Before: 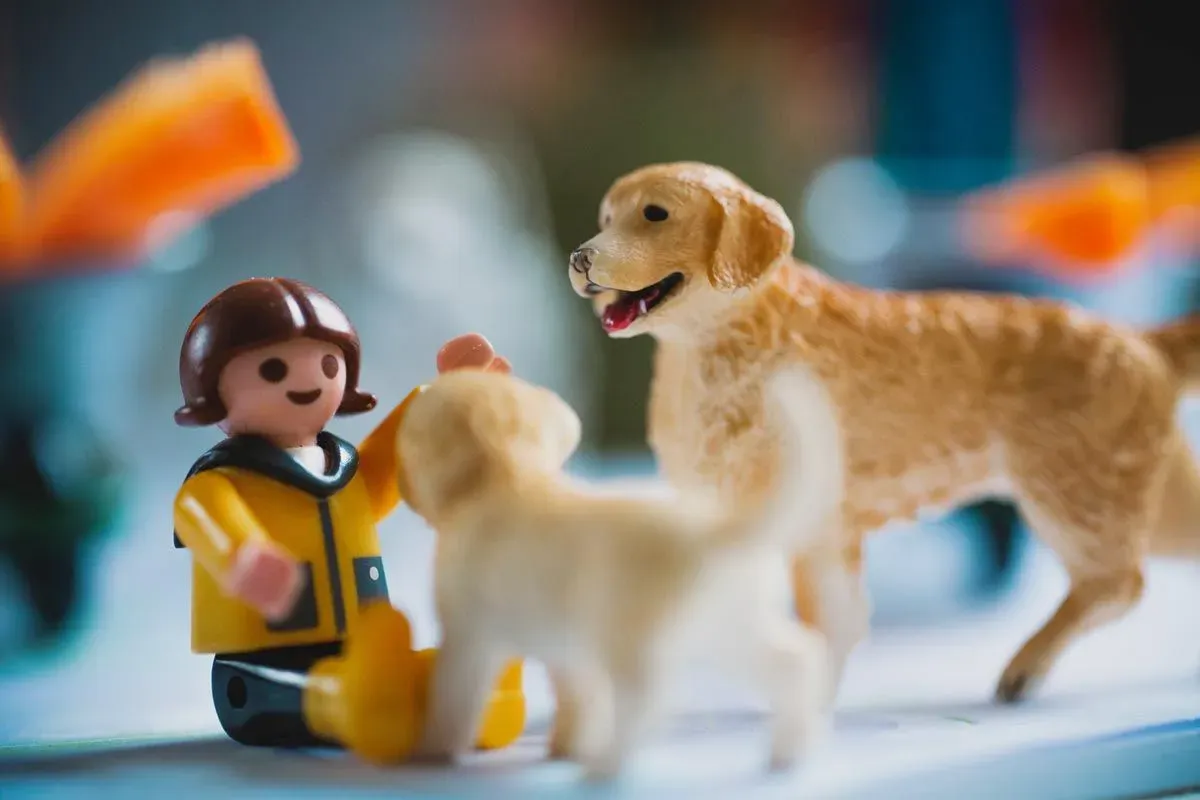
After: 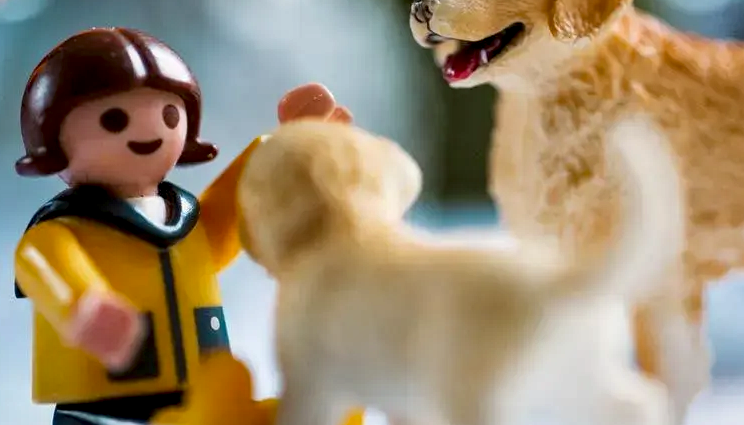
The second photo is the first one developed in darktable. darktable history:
local contrast: detail 135%, midtone range 0.75
haze removal: compatibility mode true, adaptive false
exposure: black level correction 0.001, compensate highlight preservation false
crop: left 13.312%, top 31.28%, right 24.627%, bottom 15.582%
